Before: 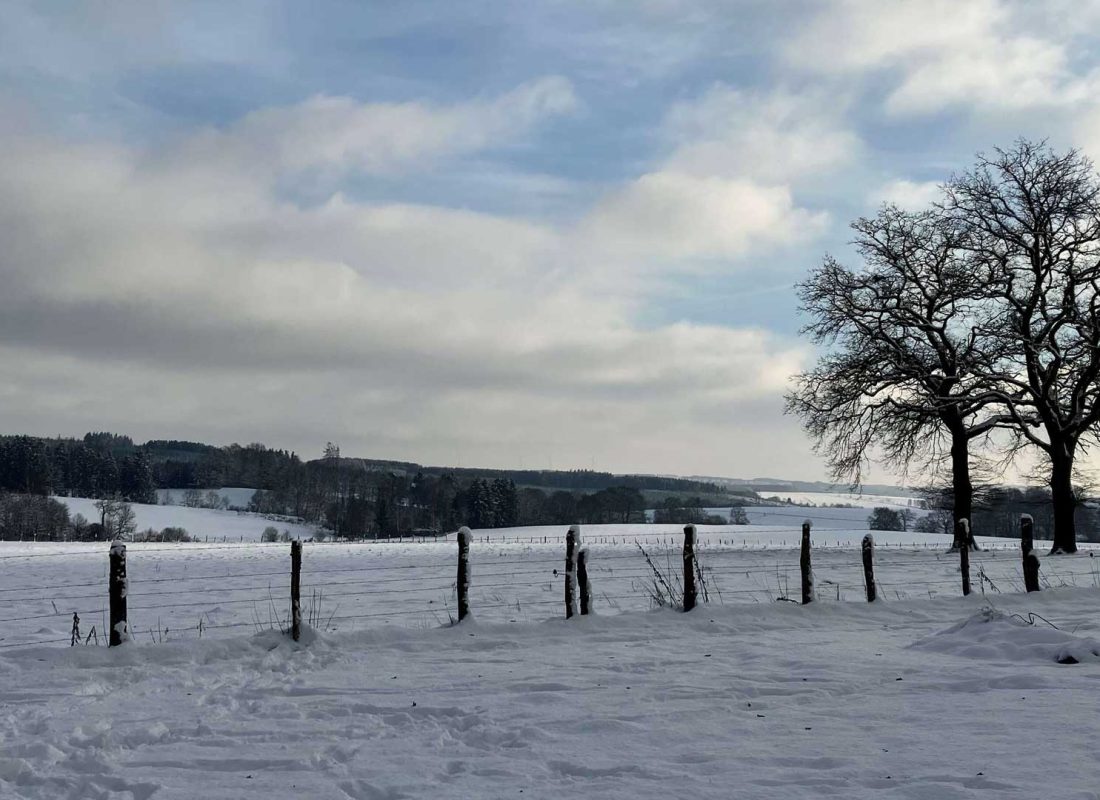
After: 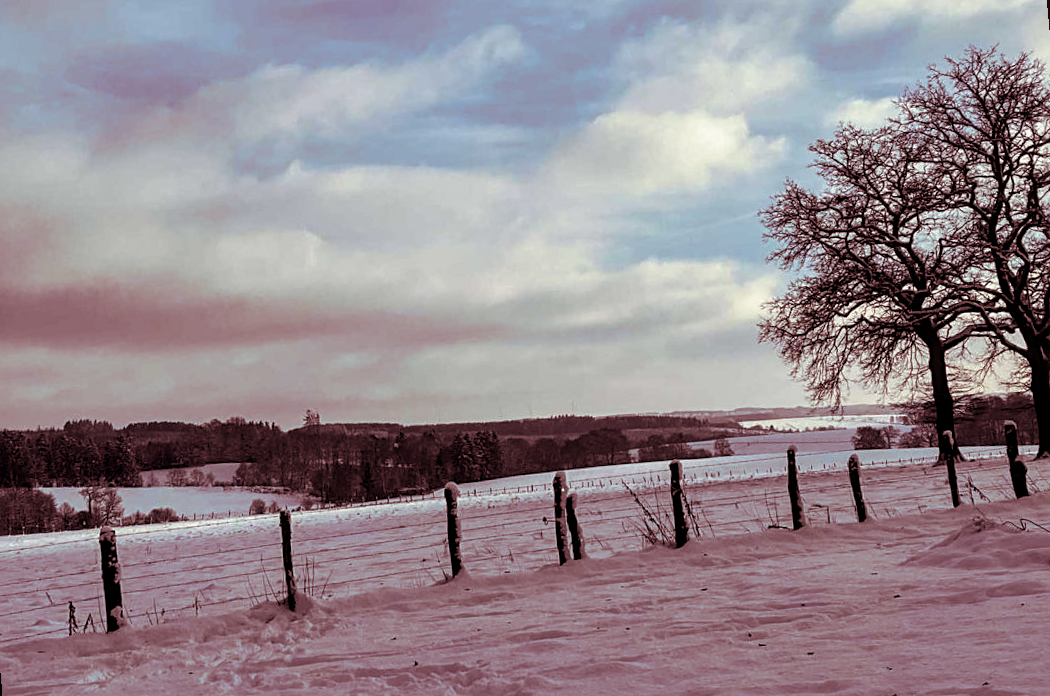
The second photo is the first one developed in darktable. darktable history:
rotate and perspective: rotation -5°, crop left 0.05, crop right 0.952, crop top 0.11, crop bottom 0.89
sharpen: radius 2.529, amount 0.323
split-toning: compress 20%
local contrast: detail 130%
